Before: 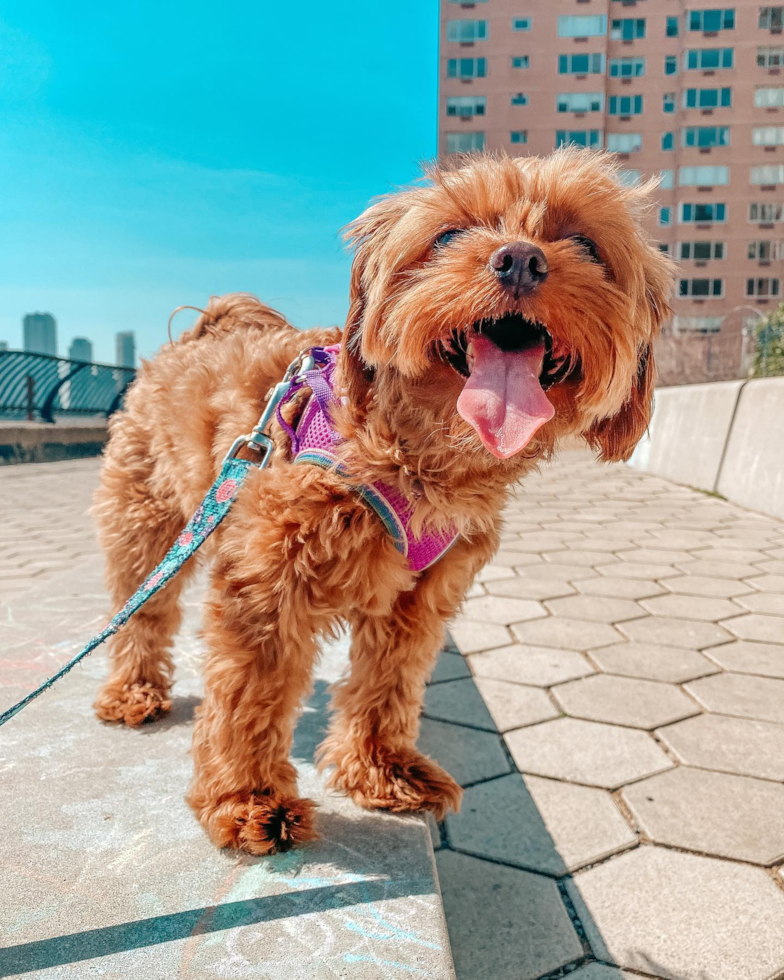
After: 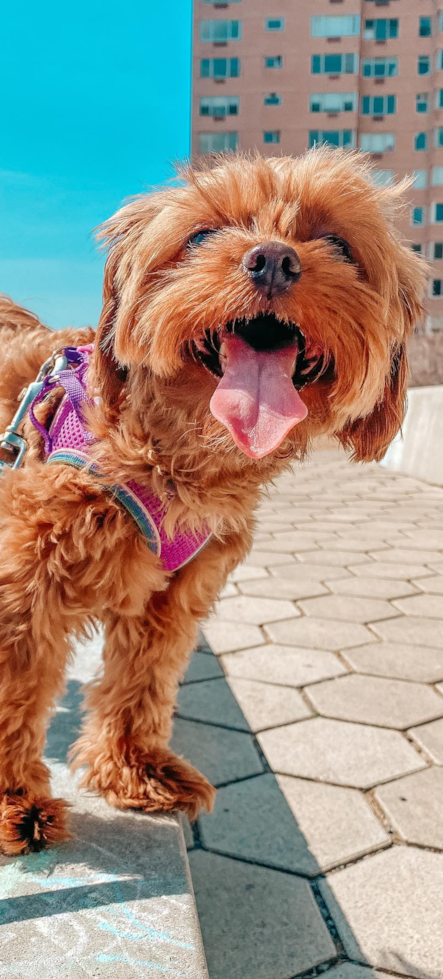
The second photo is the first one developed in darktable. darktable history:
crop: left 31.546%, top 0.015%, right 11.921%
